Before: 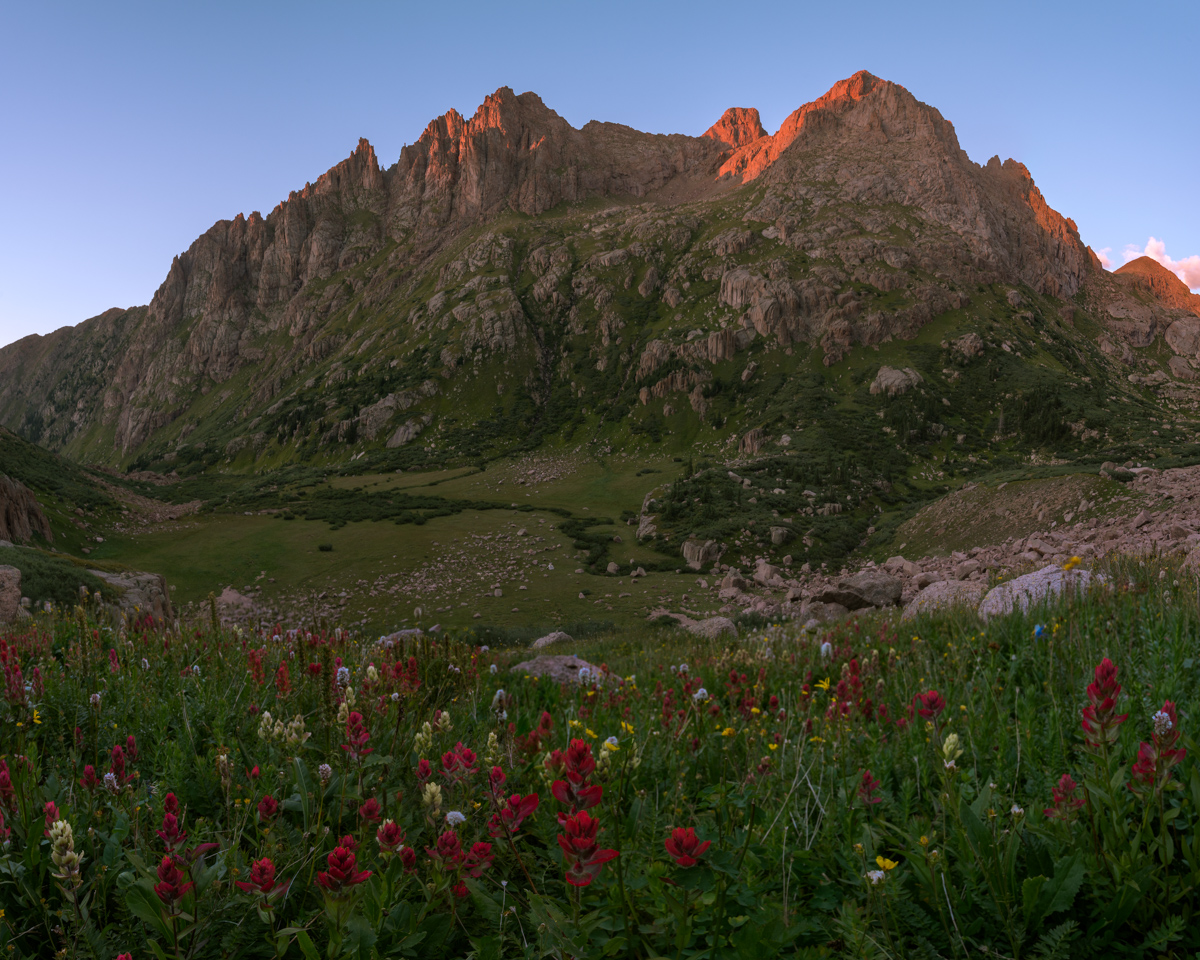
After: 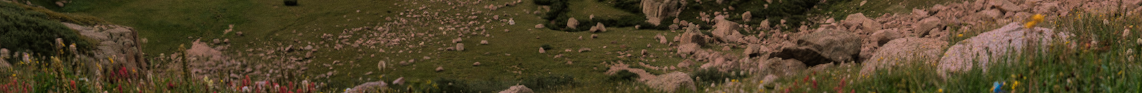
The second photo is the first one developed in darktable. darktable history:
filmic rgb: black relative exposure -7.92 EV, white relative exposure 4.13 EV, threshold 3 EV, hardness 4.02, latitude 51.22%, contrast 1.013, shadows ↔ highlights balance 5.35%, color science v5 (2021), contrast in shadows safe, contrast in highlights safe, enable highlight reconstruction true
crop and rotate: top 59.084%, bottom 30.916%
tone equalizer: on, module defaults
haze removal: strength -0.05
rotate and perspective: rotation 0.074°, lens shift (vertical) 0.096, lens shift (horizontal) -0.041, crop left 0.043, crop right 0.952, crop top 0.024, crop bottom 0.979
grain: coarseness 0.09 ISO, strength 10%
white balance: red 1.123, blue 0.83
exposure: black level correction 0, exposure 0.5 EV, compensate highlight preservation false
